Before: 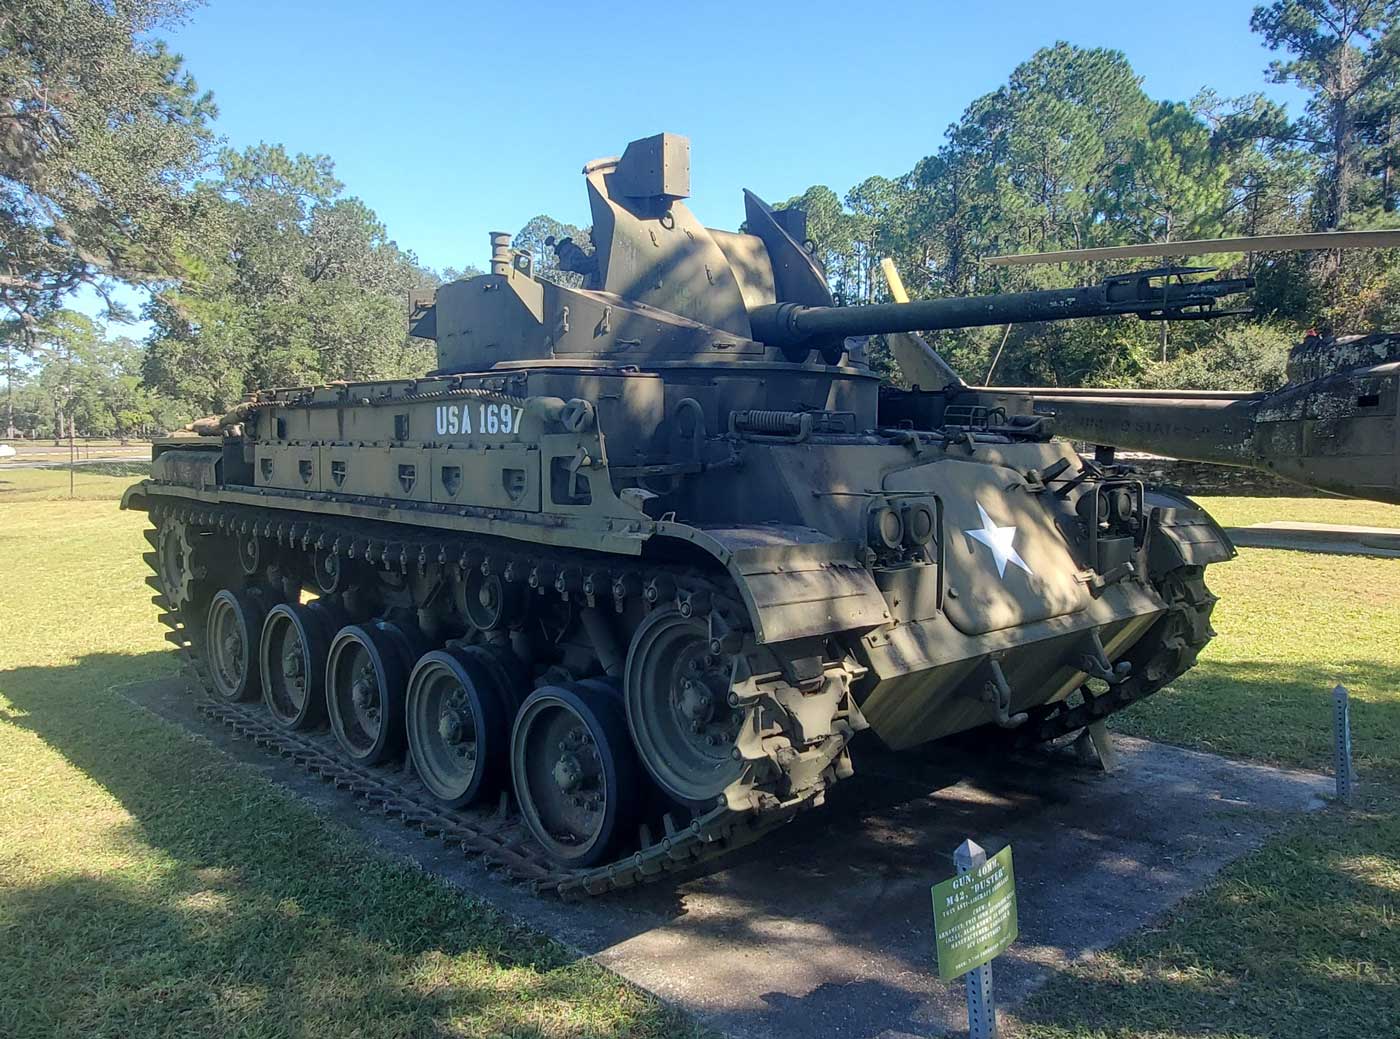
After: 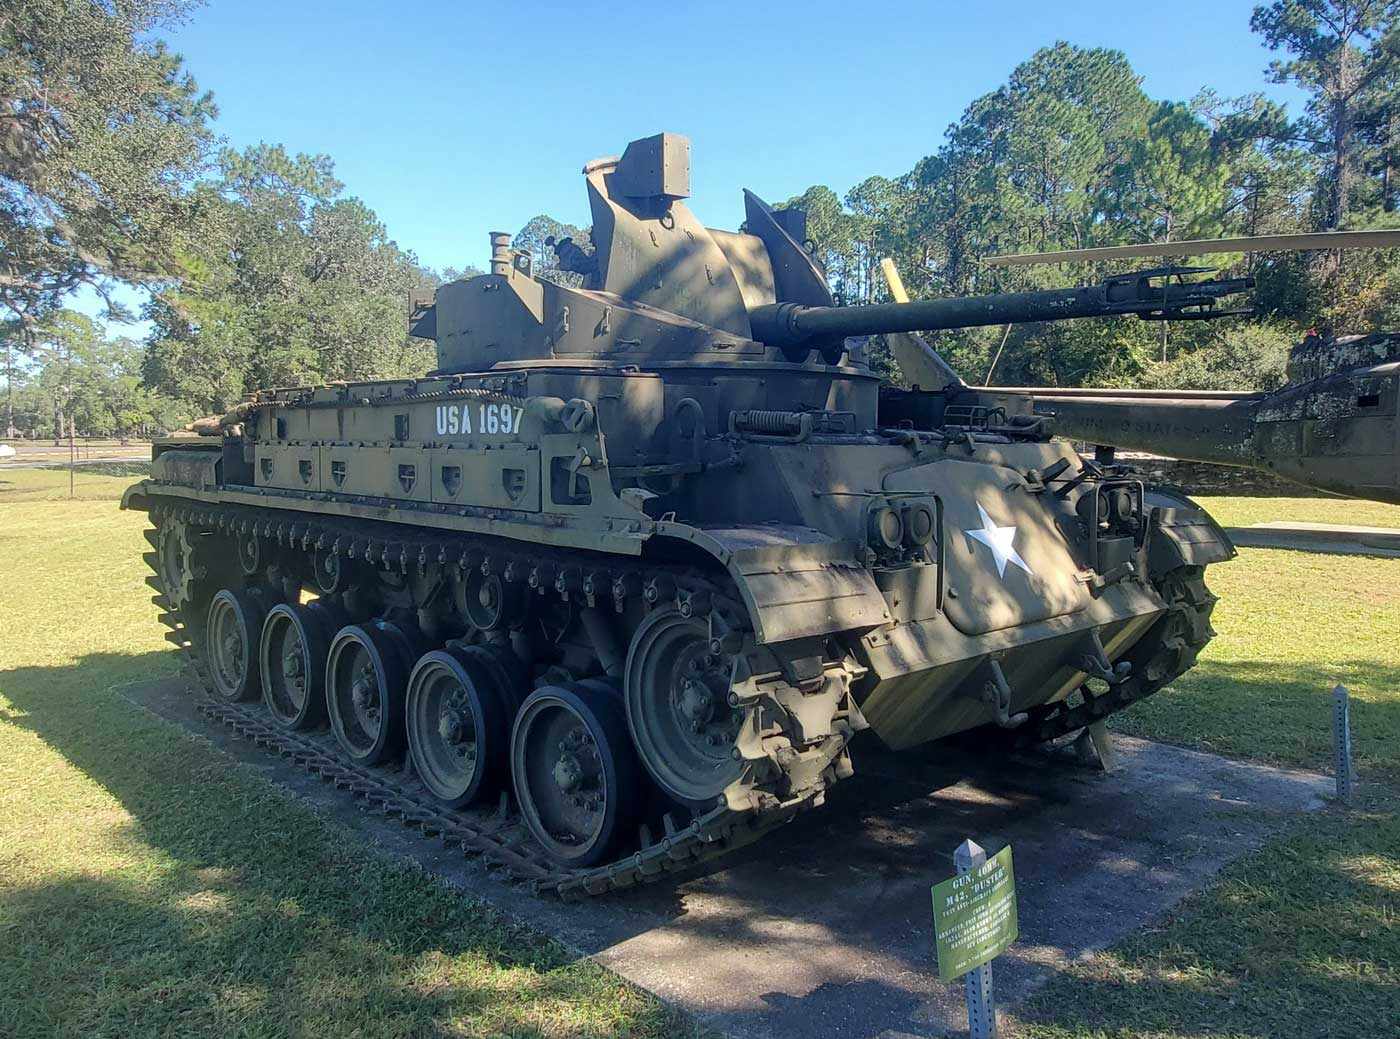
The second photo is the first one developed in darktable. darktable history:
shadows and highlights: radius 125.75, shadows 21.19, highlights -21.16, low approximation 0.01
